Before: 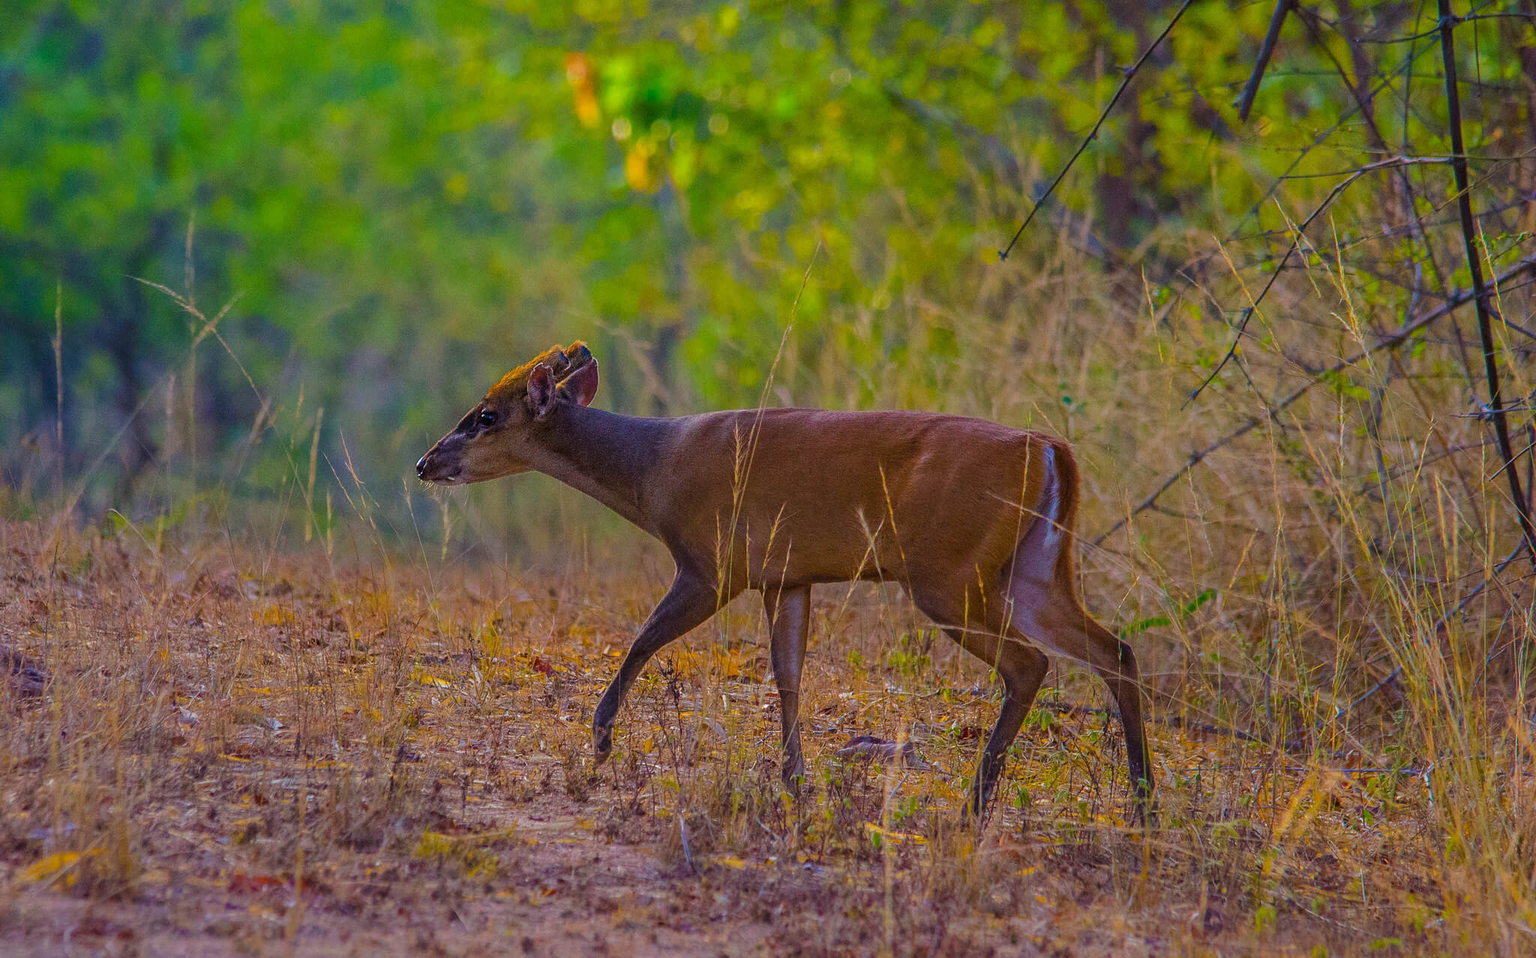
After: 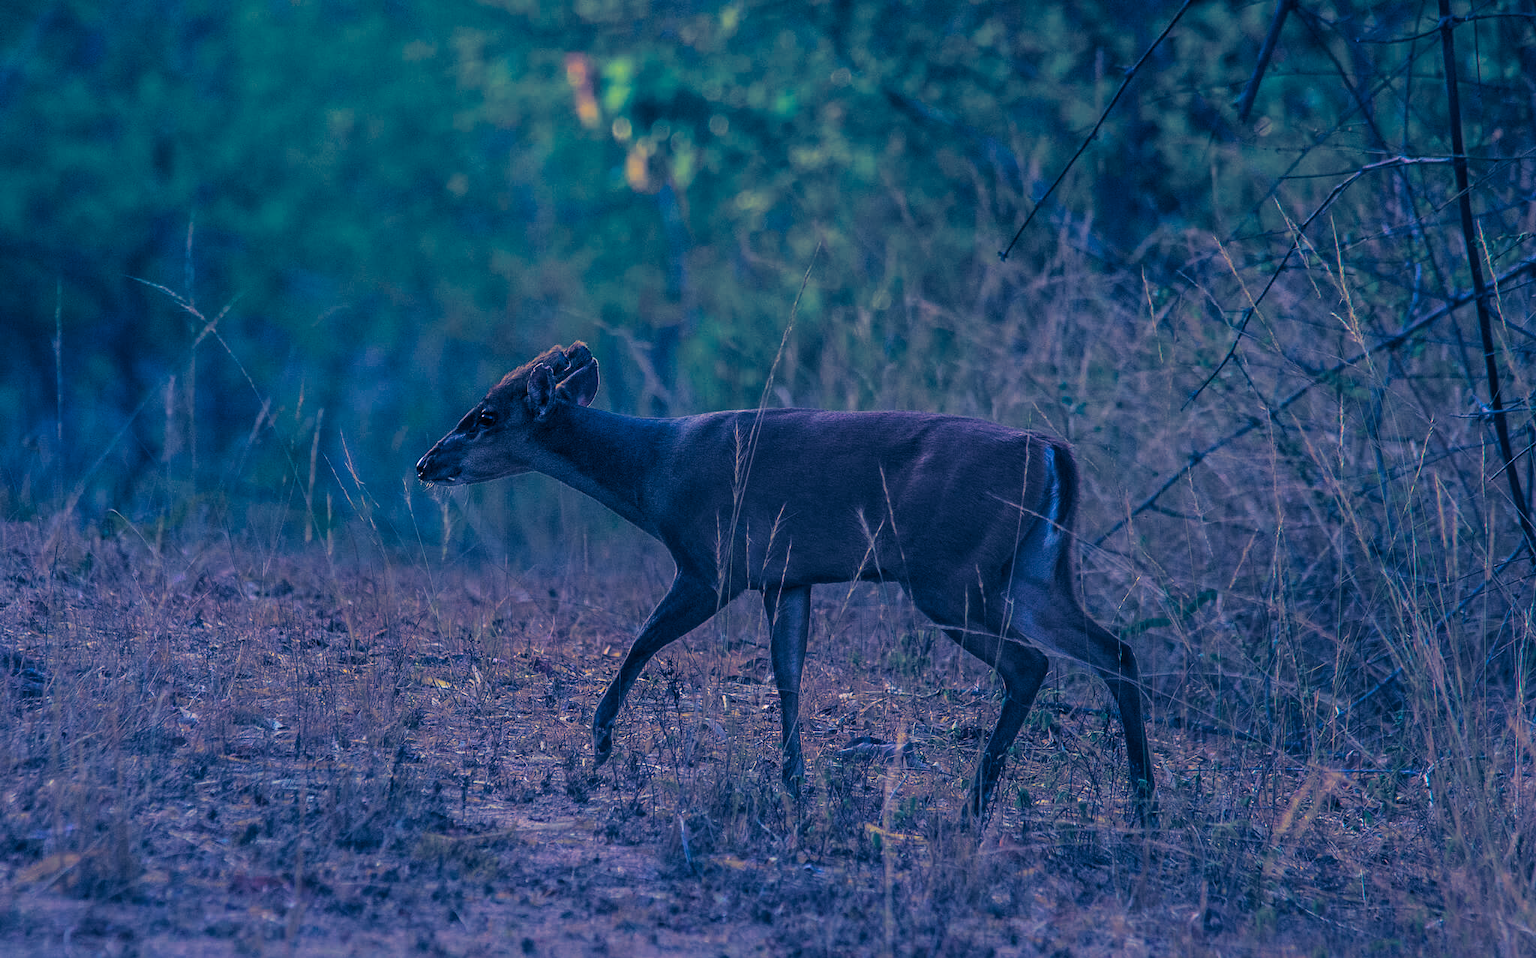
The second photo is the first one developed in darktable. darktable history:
split-toning: shadows › hue 226.8°, shadows › saturation 1, highlights › saturation 0, balance -61.41
color balance rgb: linear chroma grading › global chroma 15%, perceptual saturation grading › global saturation 30%
